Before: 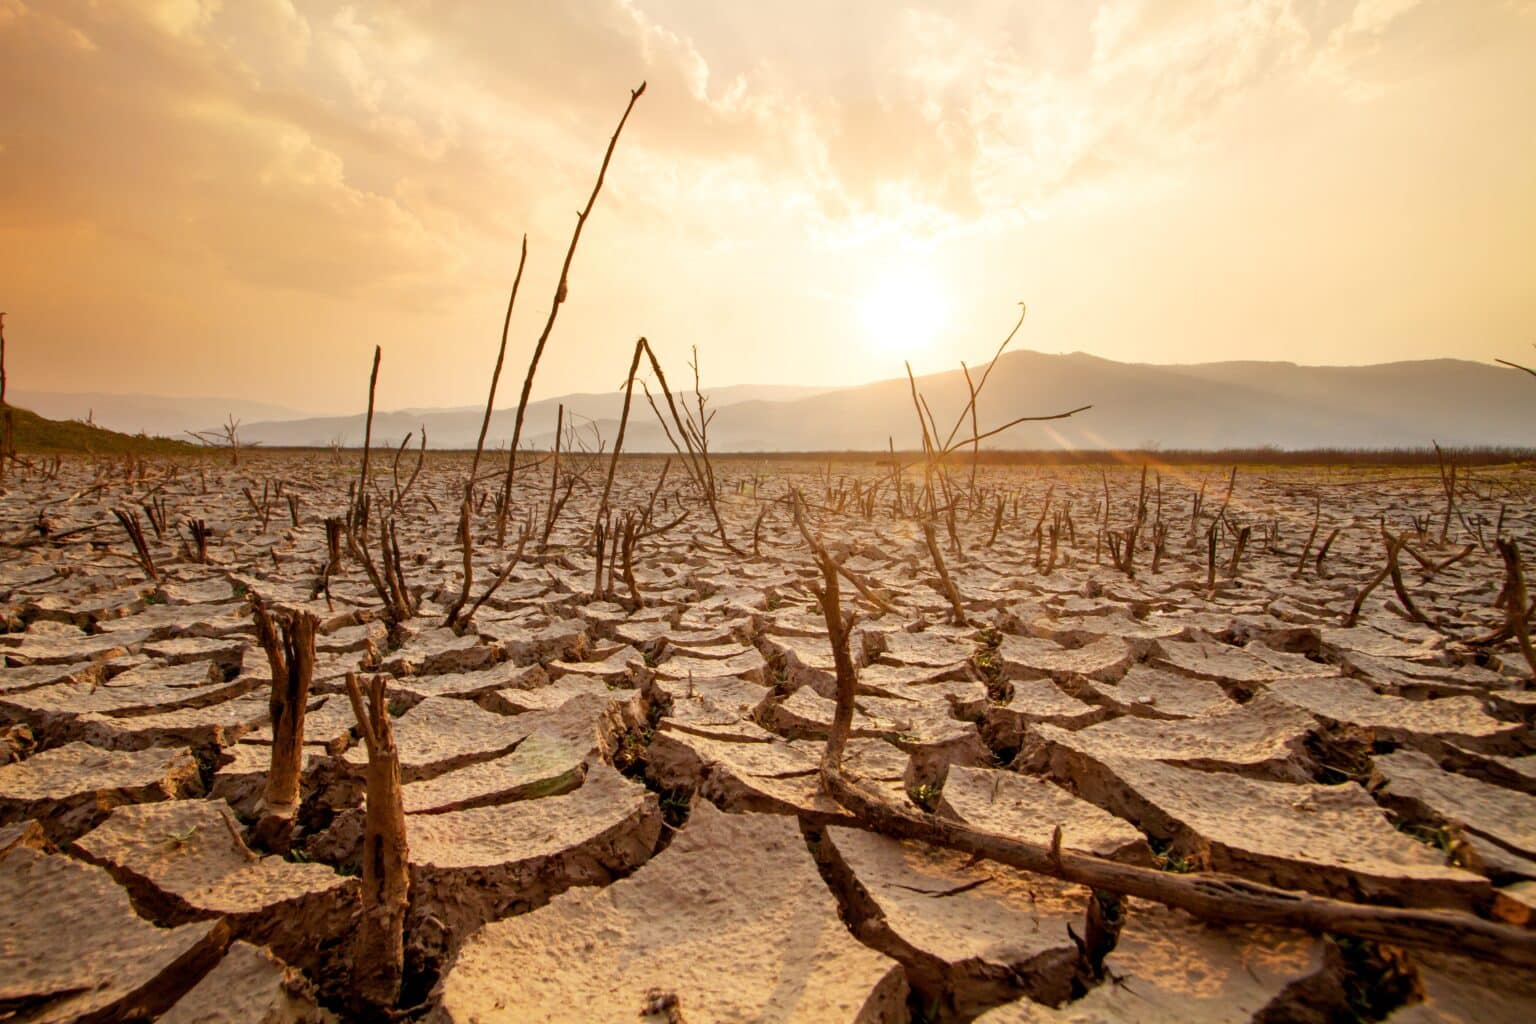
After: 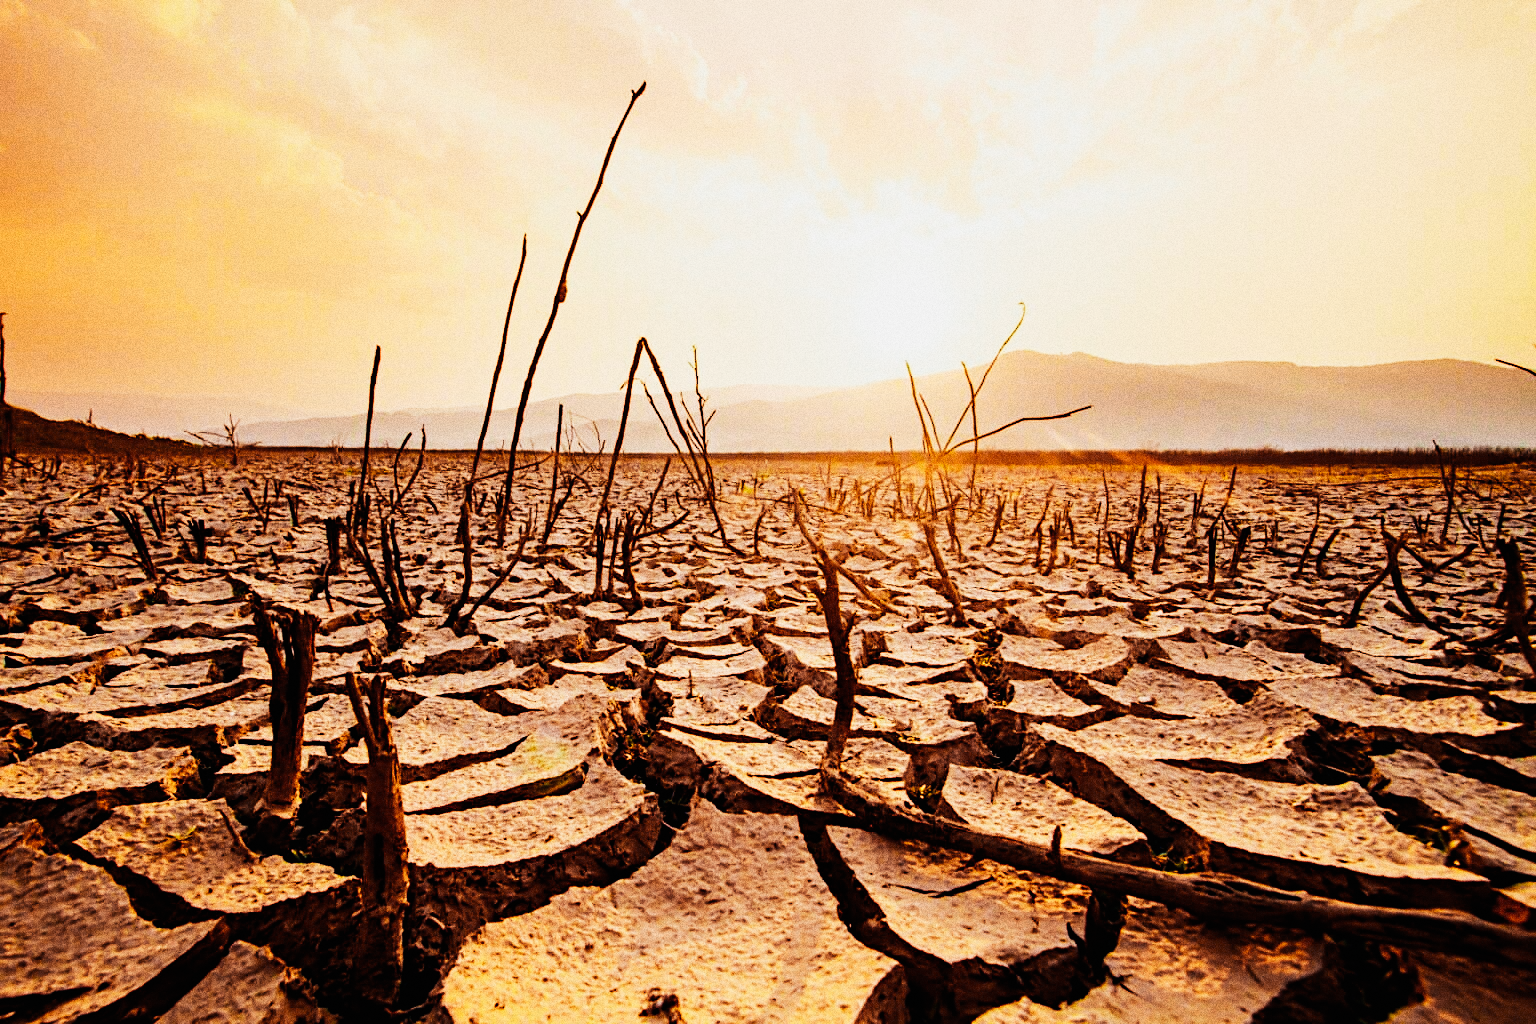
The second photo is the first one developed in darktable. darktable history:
color balance rgb: global offset › luminance 0.71%, perceptual saturation grading › global saturation -11.5%, perceptual brilliance grading › highlights 17.77%, perceptual brilliance grading › mid-tones 31.71%, perceptual brilliance grading › shadows -31.01%, global vibrance 50%
color equalizer "japanese film stock": saturation › orange 1.18, saturation › yellow 0.72, saturation › blue 1.06, hue › orange -18.53, hue › yellow 20.48, hue › green -0.98, hue › blue -10.73, brightness › orange 1.06, brightness › yellow 0.737, brightness › blue 0.905, node placement 8°
diffuse or sharpen "sharpen demosaicing: AA filter": edge sensitivity 1, 1st order anisotropy 100%, 2nd order anisotropy 100%, 3rd order anisotropy 100%, 4th order anisotropy 100%, 1st order speed -25%, 2nd order speed -25%, 3rd order speed -25%, 4th order speed -25%
grain "silver grain": coarseness 0.09 ISO, strength 40%
sigmoid: contrast 1.8, skew -0.2, preserve hue 0%, red attenuation 0.1, red rotation 0.035, green attenuation 0.1, green rotation -0.017, blue attenuation 0.15, blue rotation -0.052, base primaries Rec2020
exposure "magic lantern defaults": compensate highlight preservation false
